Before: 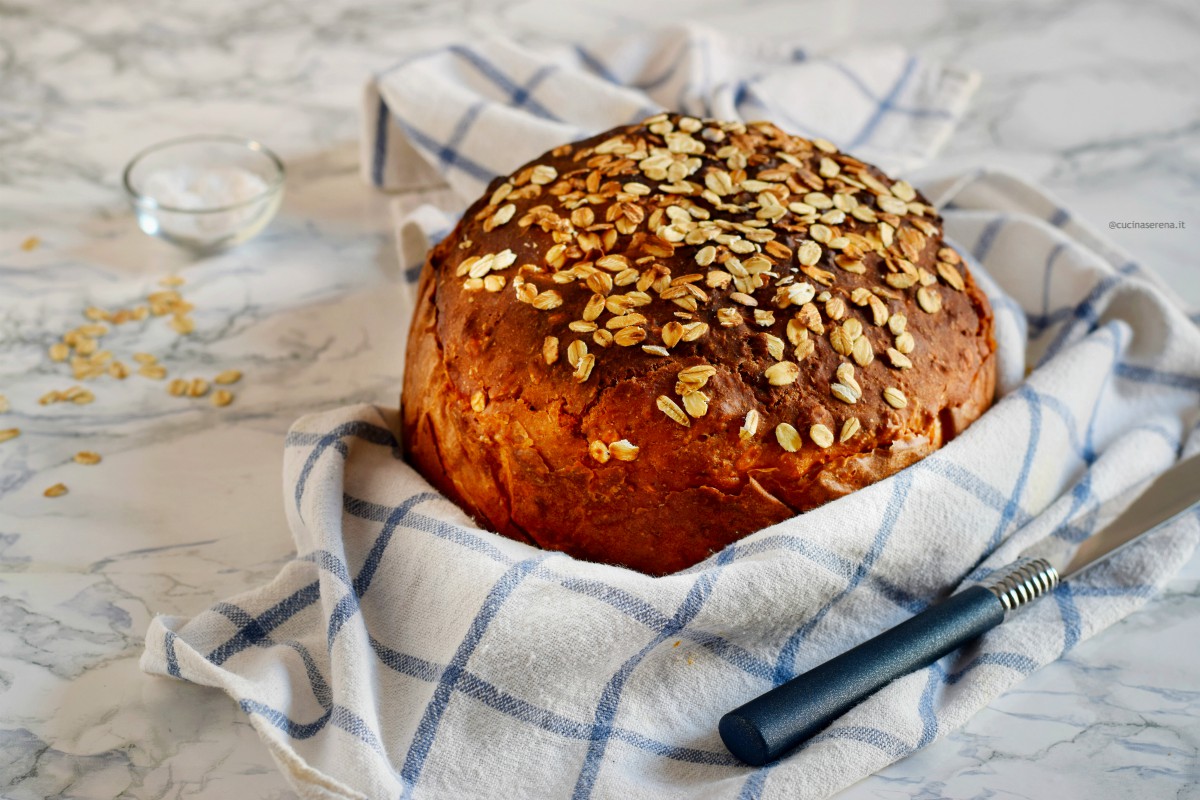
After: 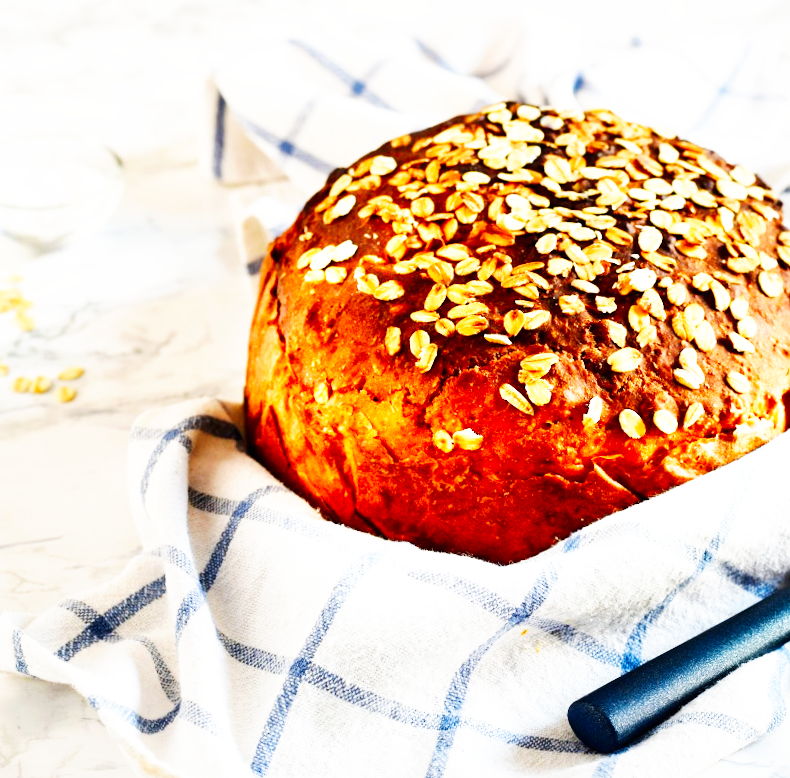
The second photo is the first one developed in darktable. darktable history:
exposure: black level correction 0, exposure 0.5 EV, compensate highlight preservation false
crop and rotate: left 12.648%, right 20.685%
rotate and perspective: rotation -1°, crop left 0.011, crop right 0.989, crop top 0.025, crop bottom 0.975
base curve: curves: ch0 [(0, 0) (0.007, 0.004) (0.027, 0.03) (0.046, 0.07) (0.207, 0.54) (0.442, 0.872) (0.673, 0.972) (1, 1)], preserve colors none
